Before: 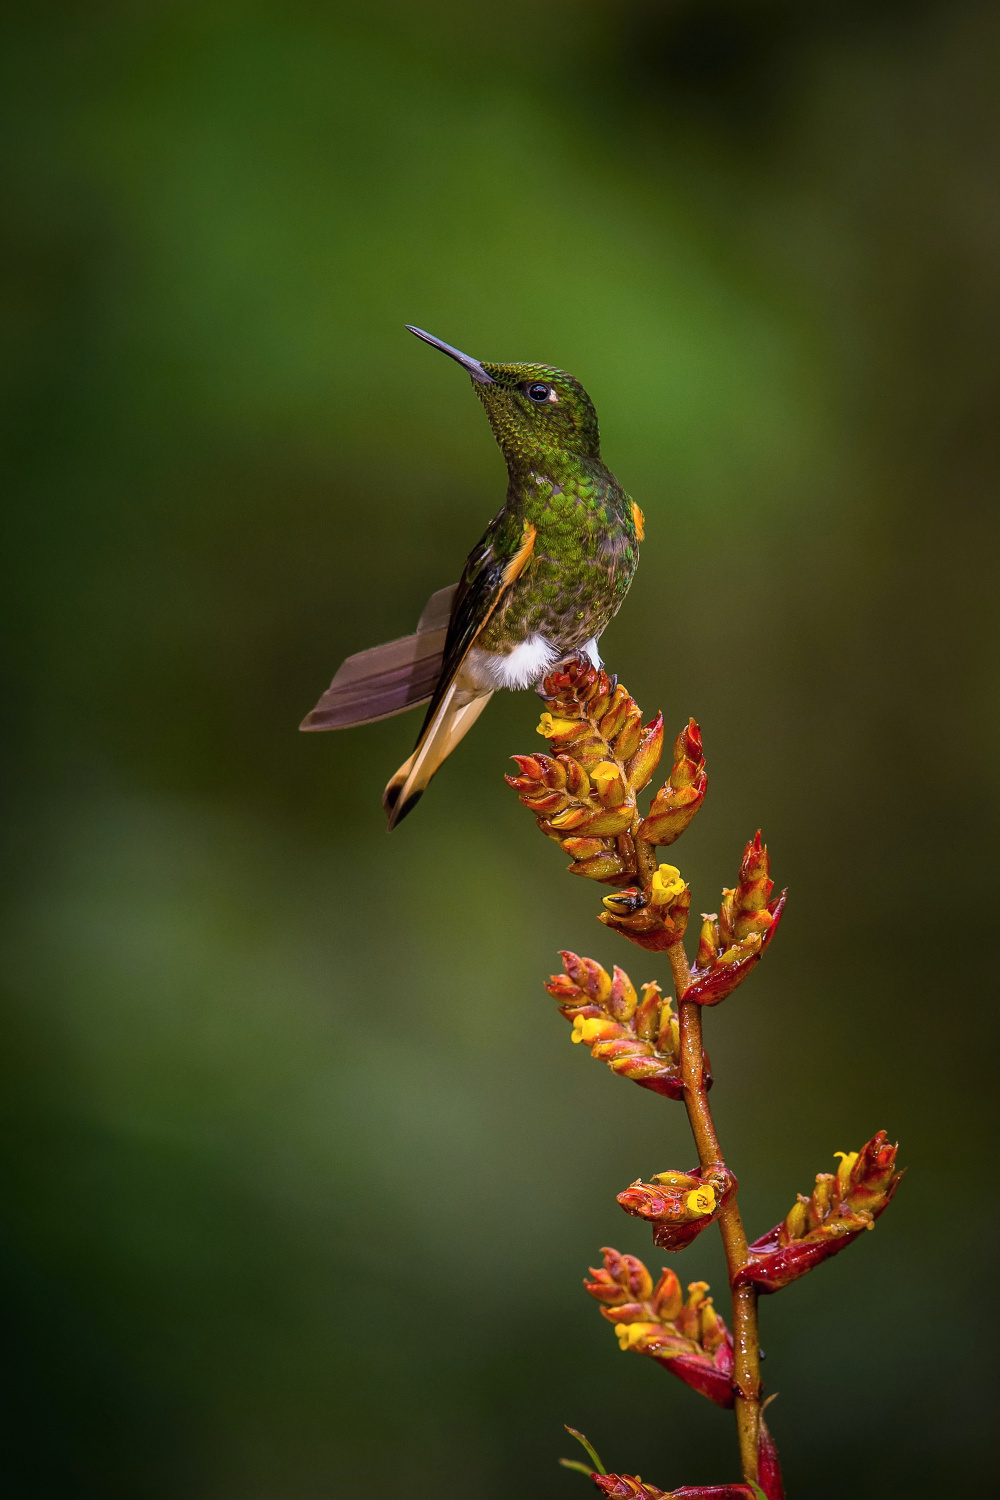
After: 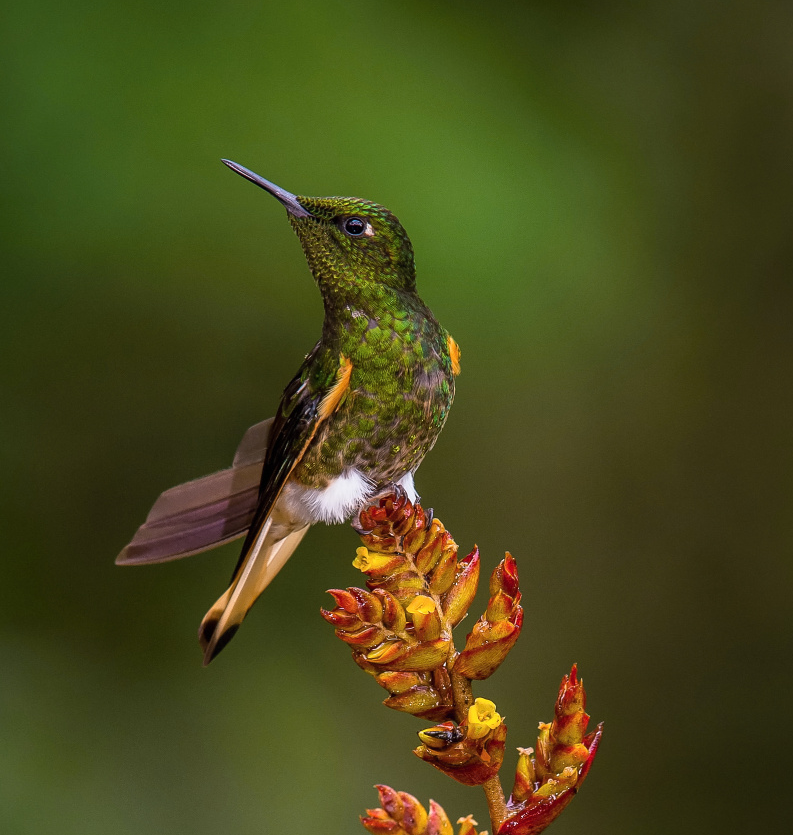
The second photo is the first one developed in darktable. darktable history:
crop: left 18.421%, top 11.08%, right 2.249%, bottom 33.21%
